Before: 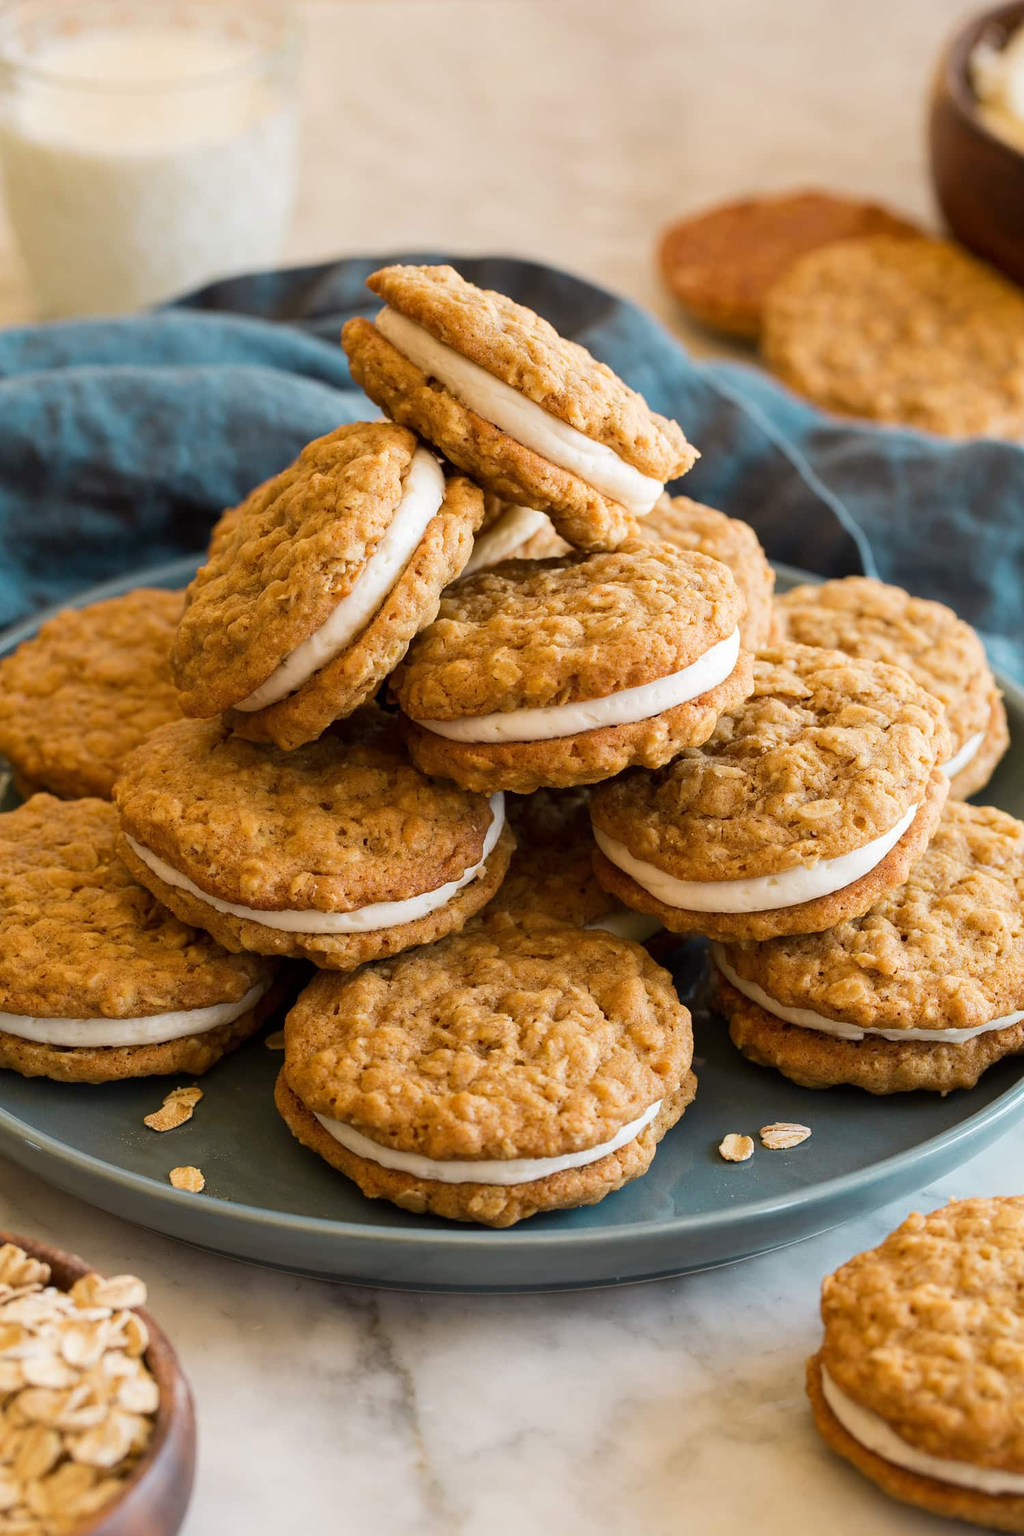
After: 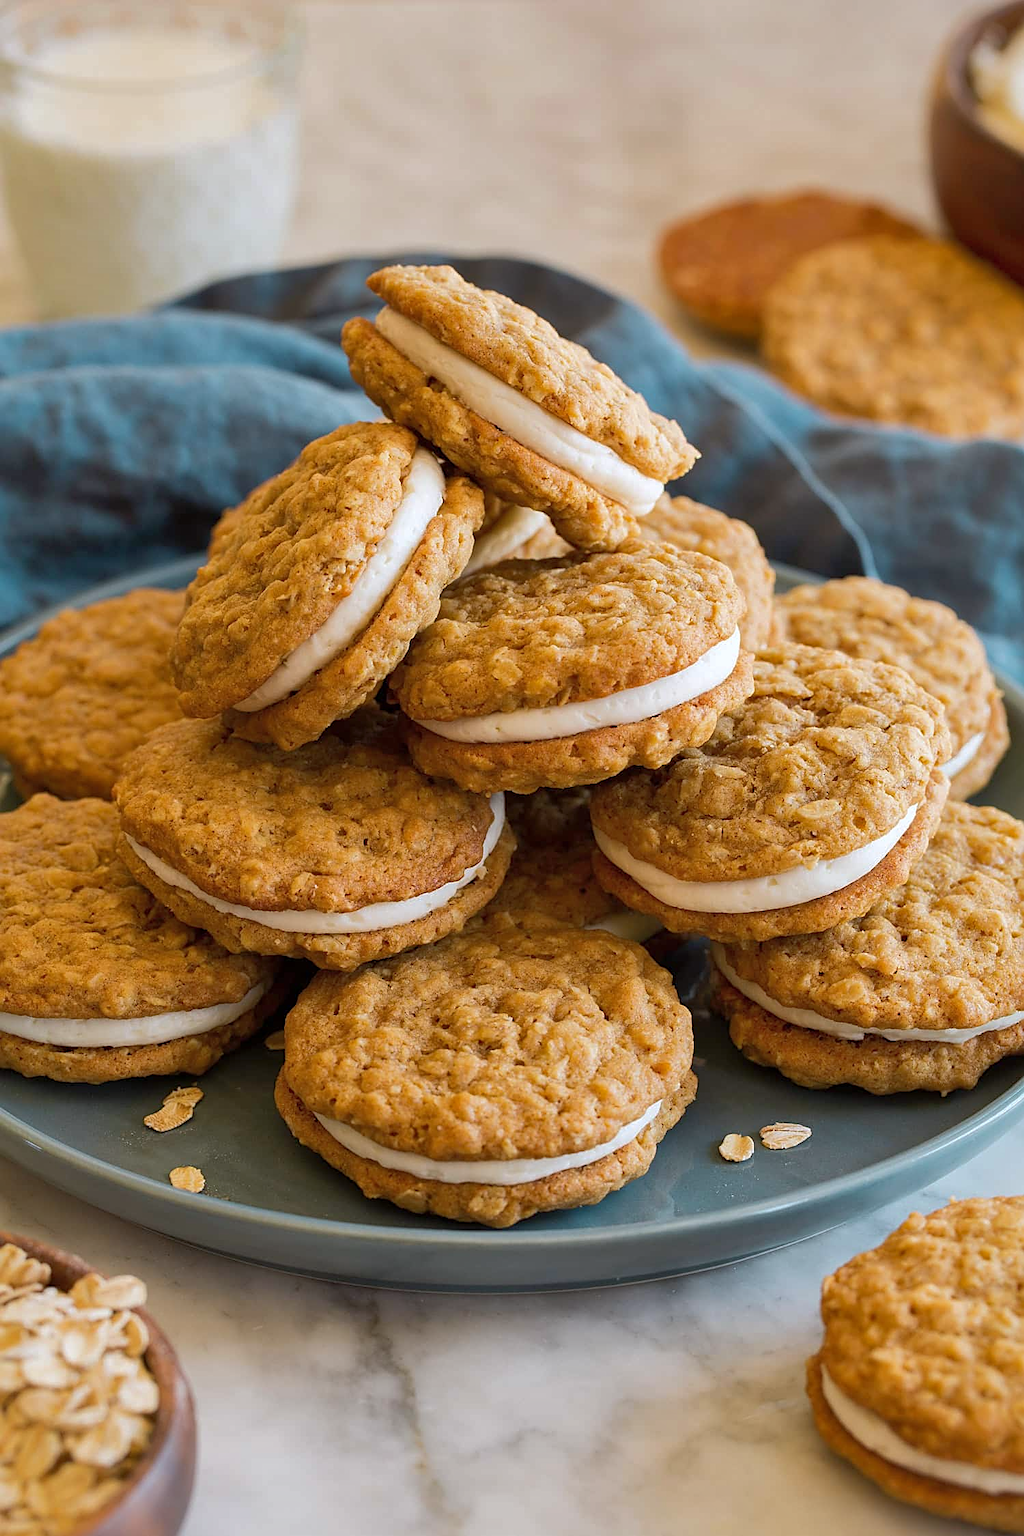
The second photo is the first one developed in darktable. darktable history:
shadows and highlights: on, module defaults
white balance: red 0.98, blue 1.034
sharpen: on, module defaults
